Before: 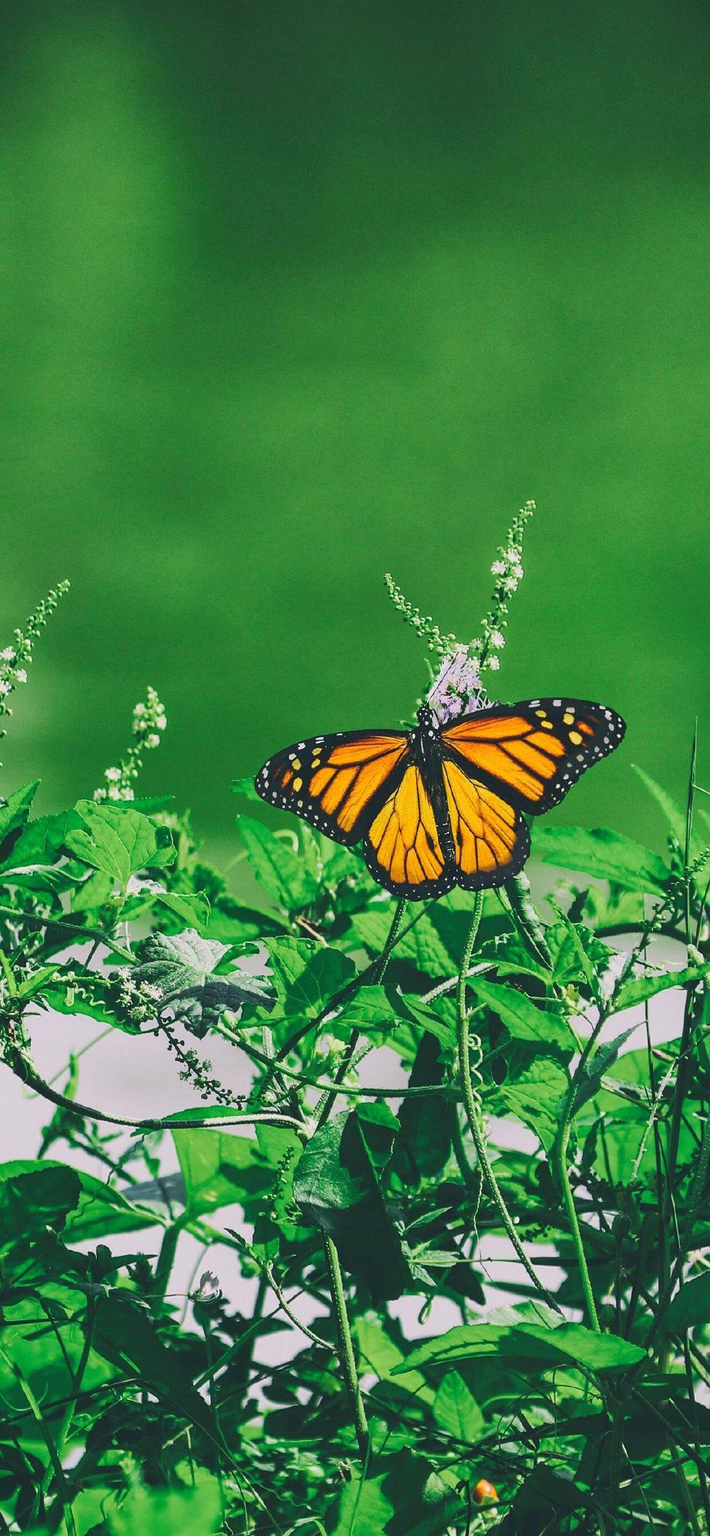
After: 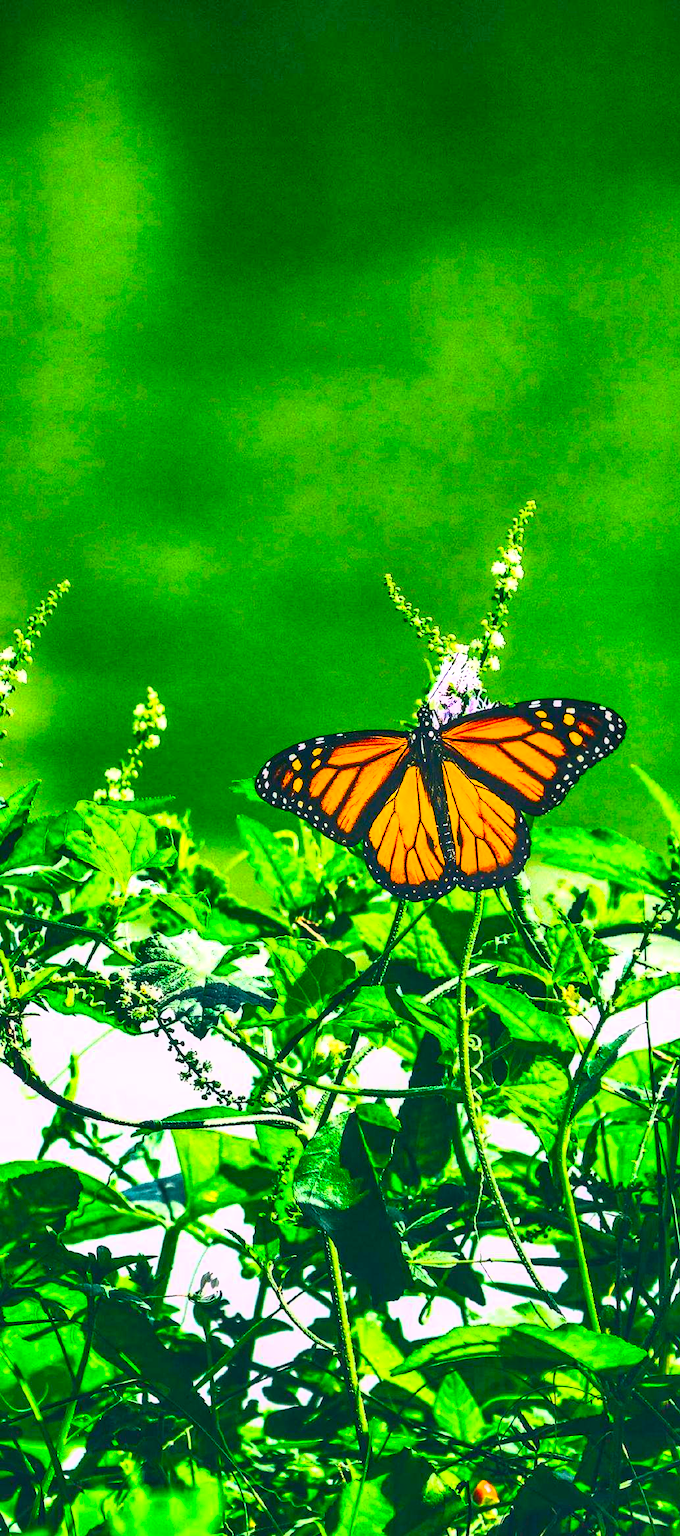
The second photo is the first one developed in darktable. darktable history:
local contrast: on, module defaults
crop: right 4.126%, bottom 0.031%
contrast brightness saturation: contrast 0.13, brightness -0.05, saturation 0.16
color balance rgb: linear chroma grading › global chroma 9%, perceptual saturation grading › global saturation 36%, perceptual saturation grading › shadows 35%, perceptual brilliance grading › global brilliance 15%, perceptual brilliance grading › shadows -35%, global vibrance 15%
exposure: exposure 0.77 EV, compensate highlight preservation false
color zones: curves: ch1 [(0, 0.455) (0.063, 0.455) (0.286, 0.495) (0.429, 0.5) (0.571, 0.5) (0.714, 0.5) (0.857, 0.5) (1, 0.455)]; ch2 [(0, 0.532) (0.063, 0.521) (0.233, 0.447) (0.429, 0.489) (0.571, 0.5) (0.714, 0.5) (0.857, 0.5) (1, 0.532)]
shadows and highlights: highlights color adjustment 0%, low approximation 0.01, soften with gaussian
